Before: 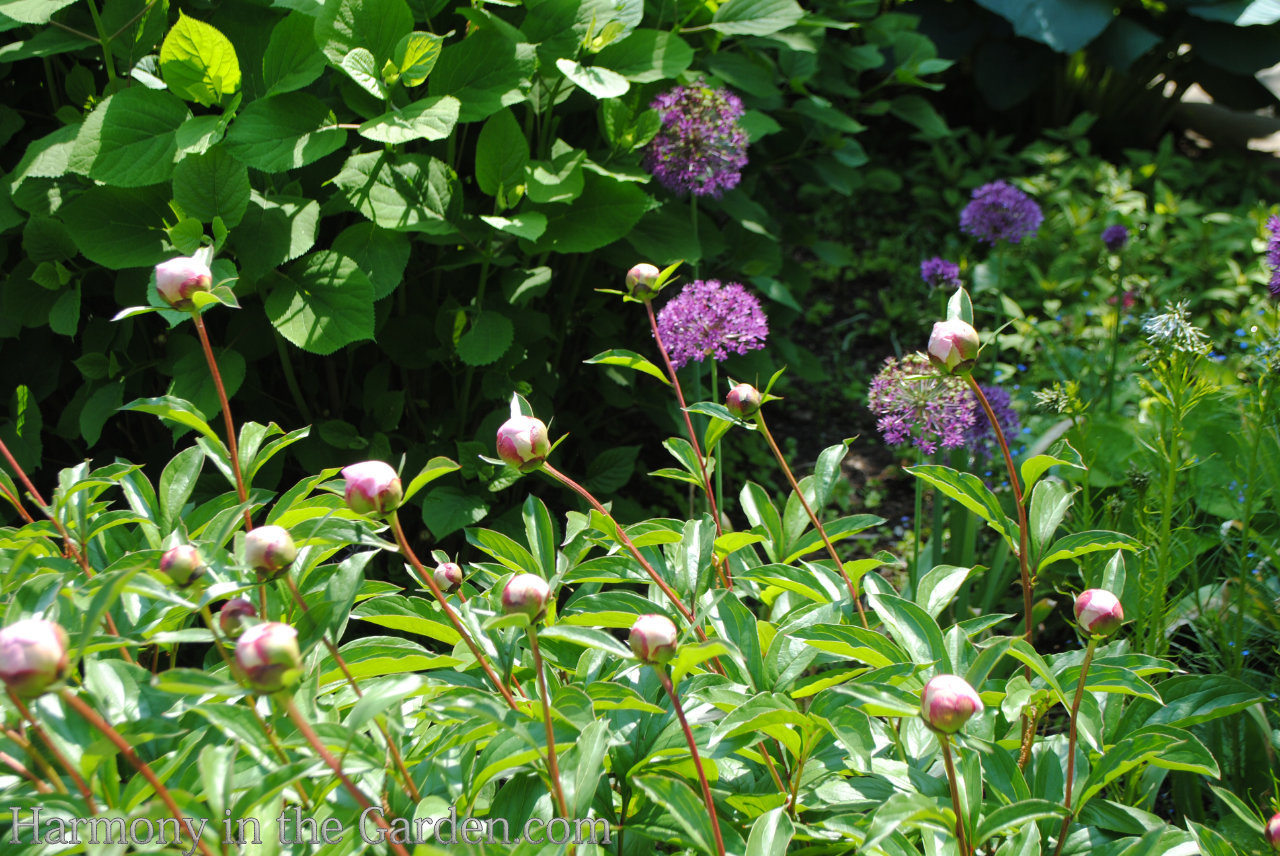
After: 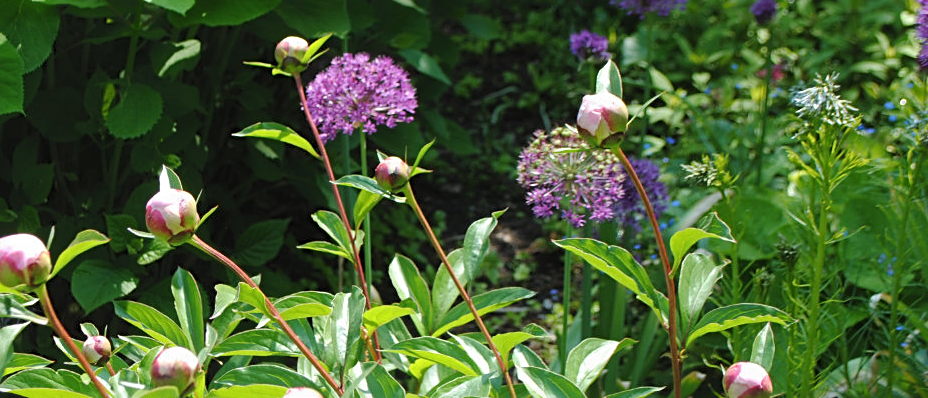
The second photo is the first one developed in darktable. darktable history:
color correction: highlights b* 0.048, saturation 0.98
sharpen: radius 2.51, amount 0.34
shadows and highlights: shadows 62.43, white point adjustment 0.386, highlights -34.59, compress 84.15%, highlights color adjustment 53.59%
crop and rotate: left 27.479%, top 26.687%, bottom 26.767%
contrast equalizer: y [[0.526, 0.53, 0.532, 0.532, 0.53, 0.525], [0.5 ×6], [0.5 ×6], [0 ×6], [0 ×6]], mix -0.215
